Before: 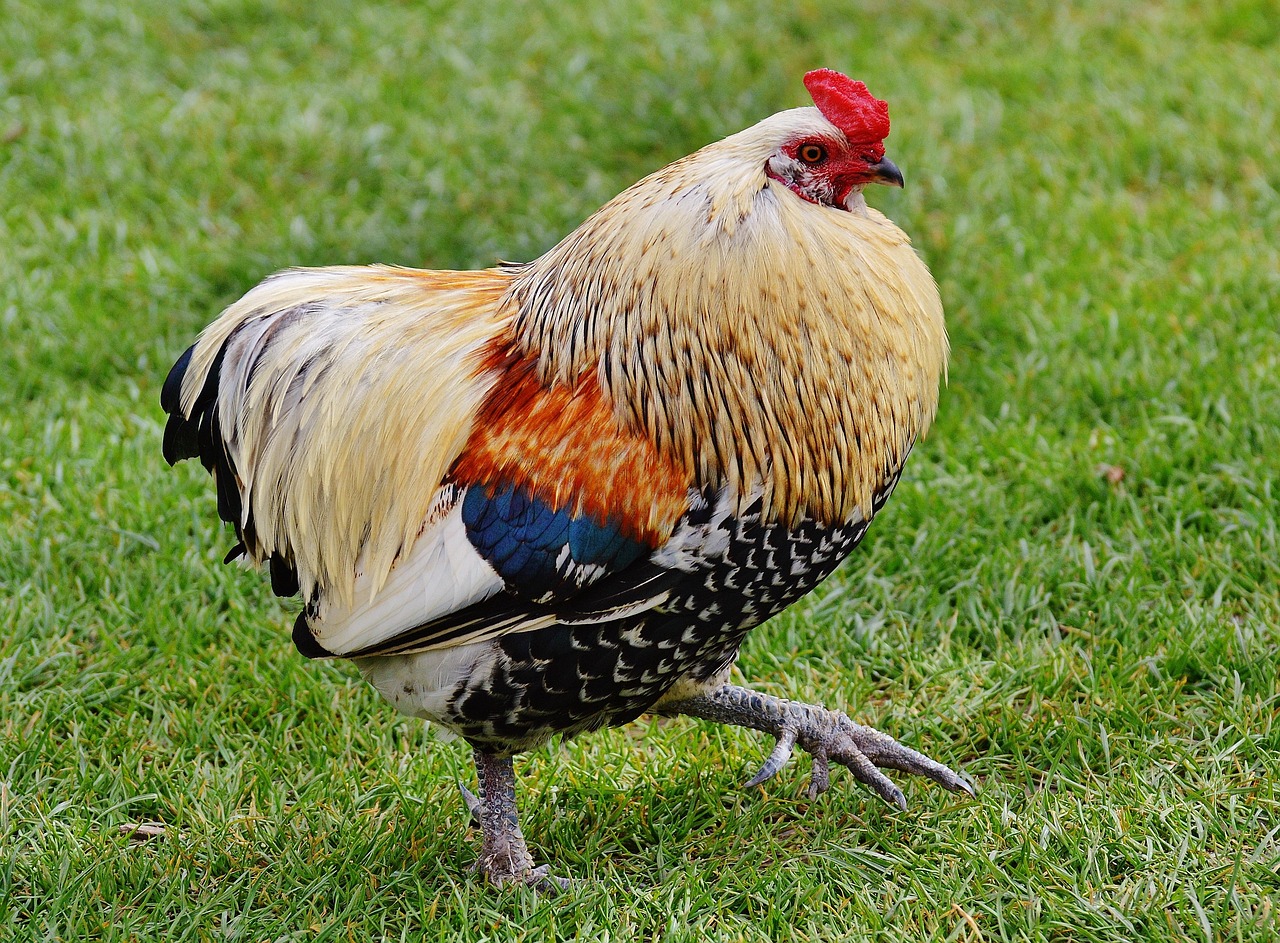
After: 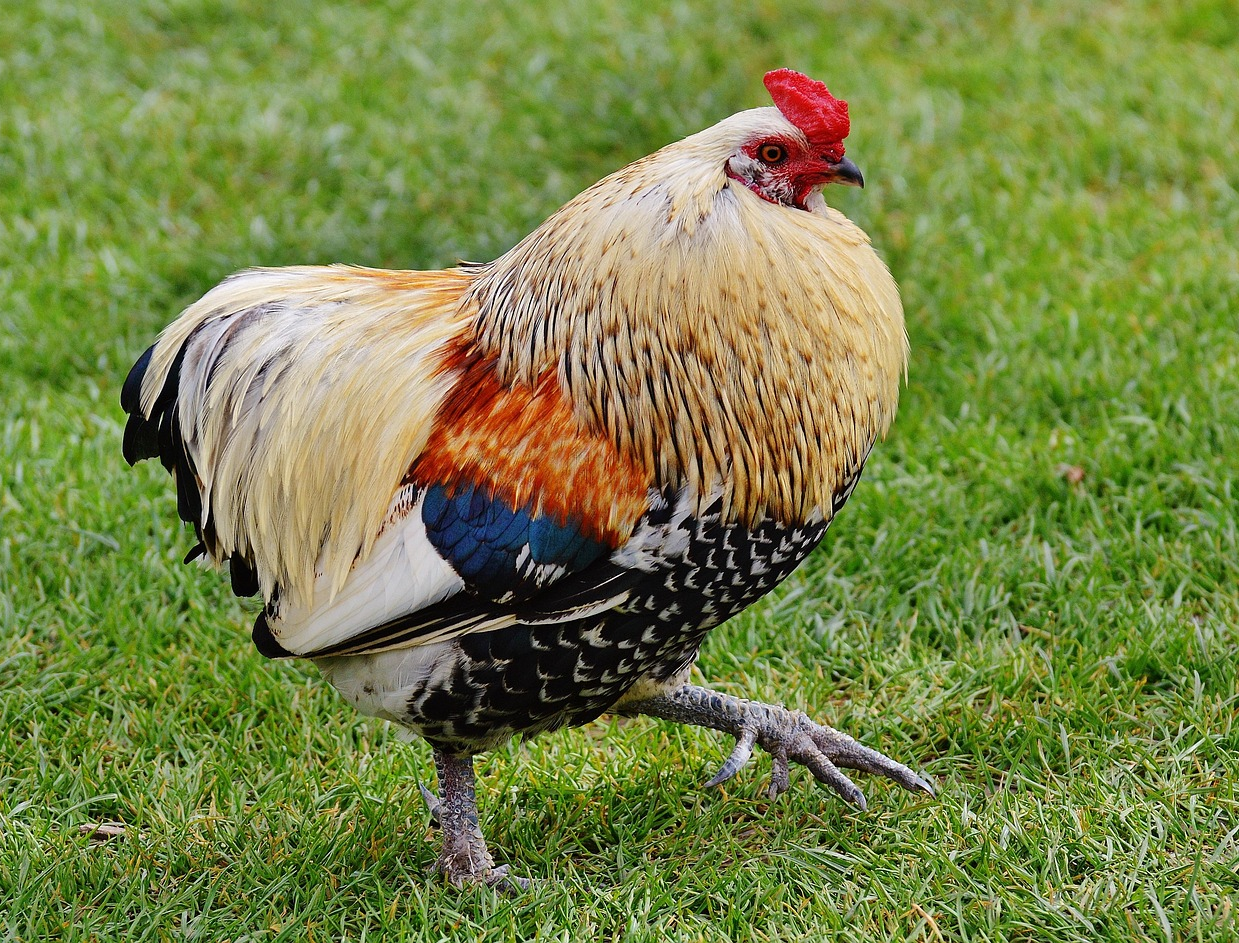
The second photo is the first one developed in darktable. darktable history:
crop and rotate: left 3.196%
